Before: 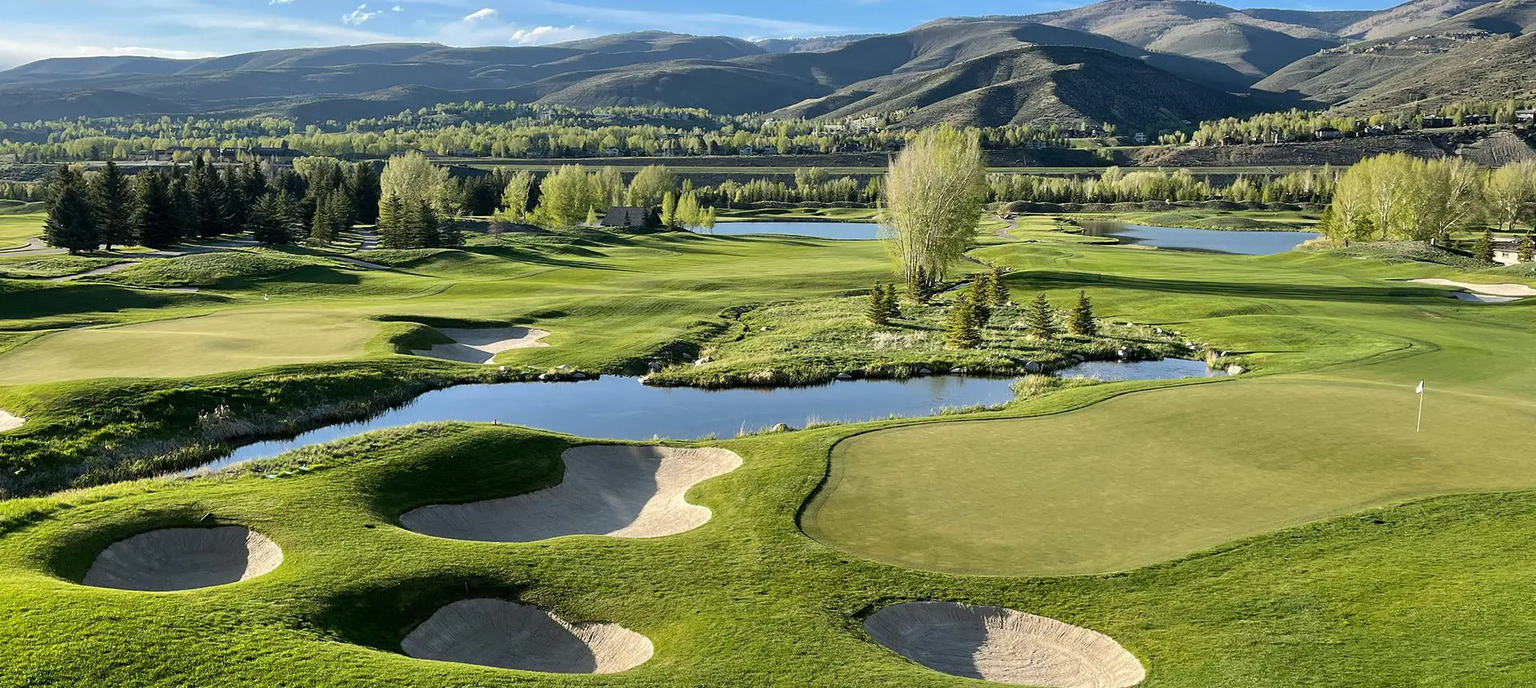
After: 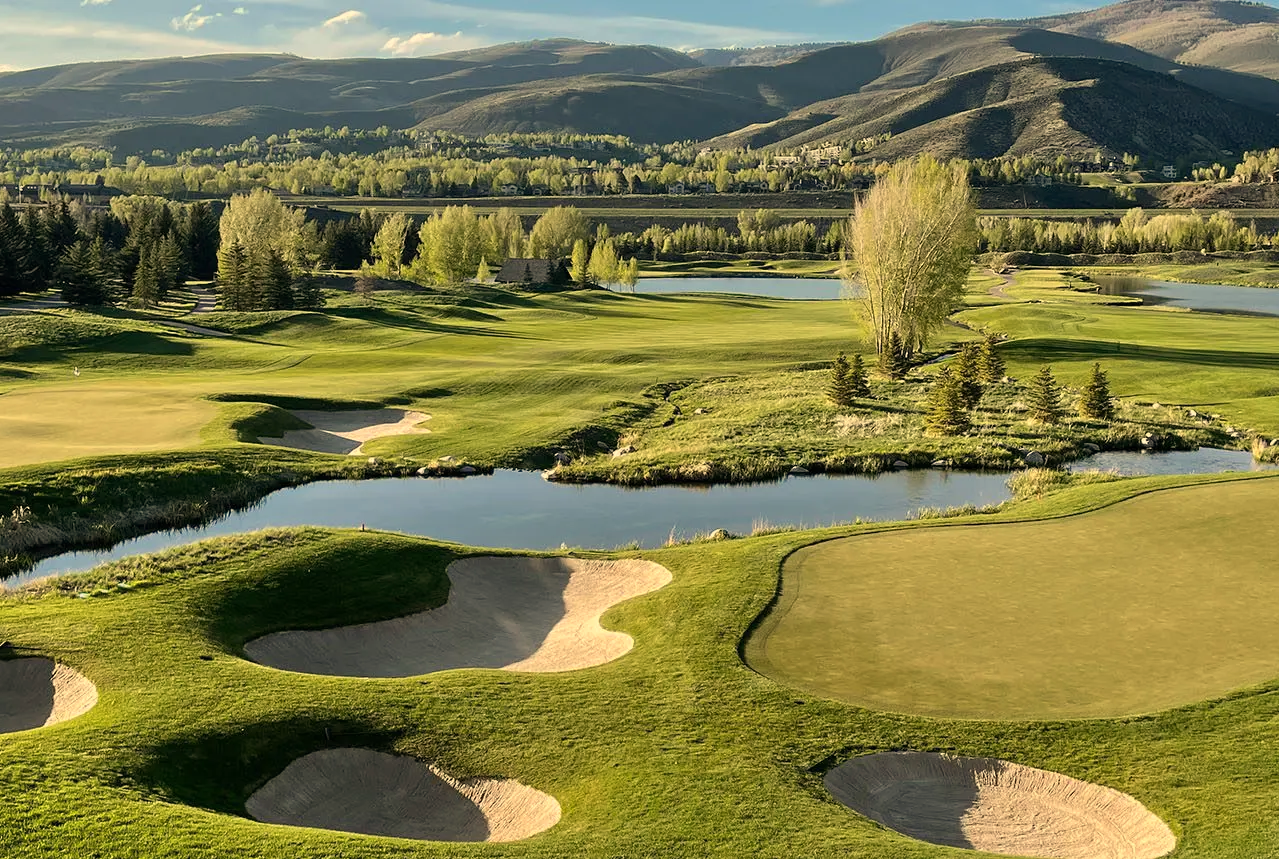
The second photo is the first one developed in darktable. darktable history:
white balance: red 1.123, blue 0.83
crop and rotate: left 13.342%, right 19.991%
exposure: exposure -0.116 EV, compensate exposure bias true, compensate highlight preservation false
